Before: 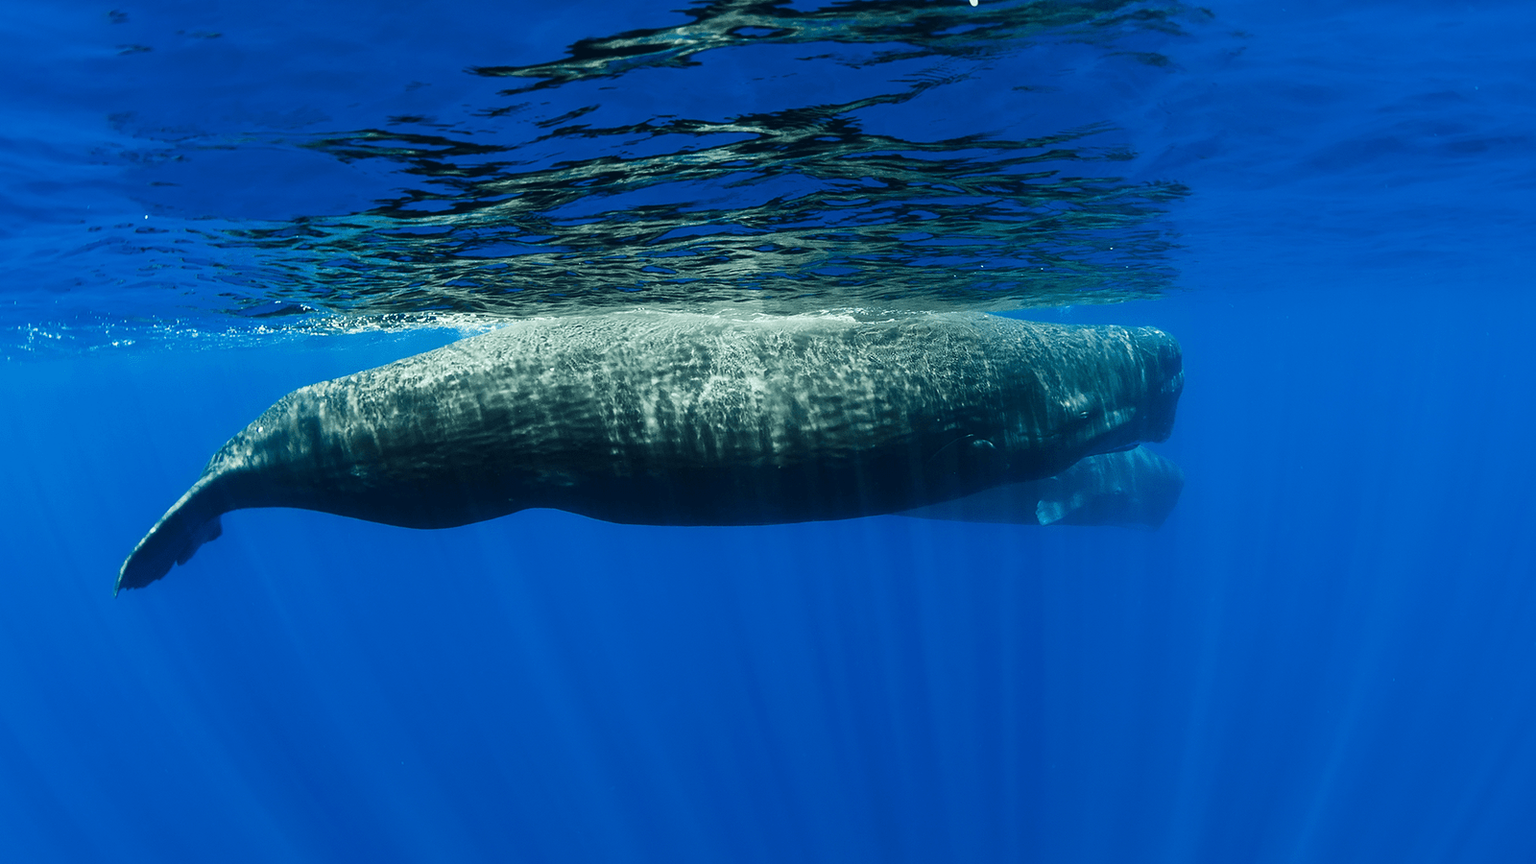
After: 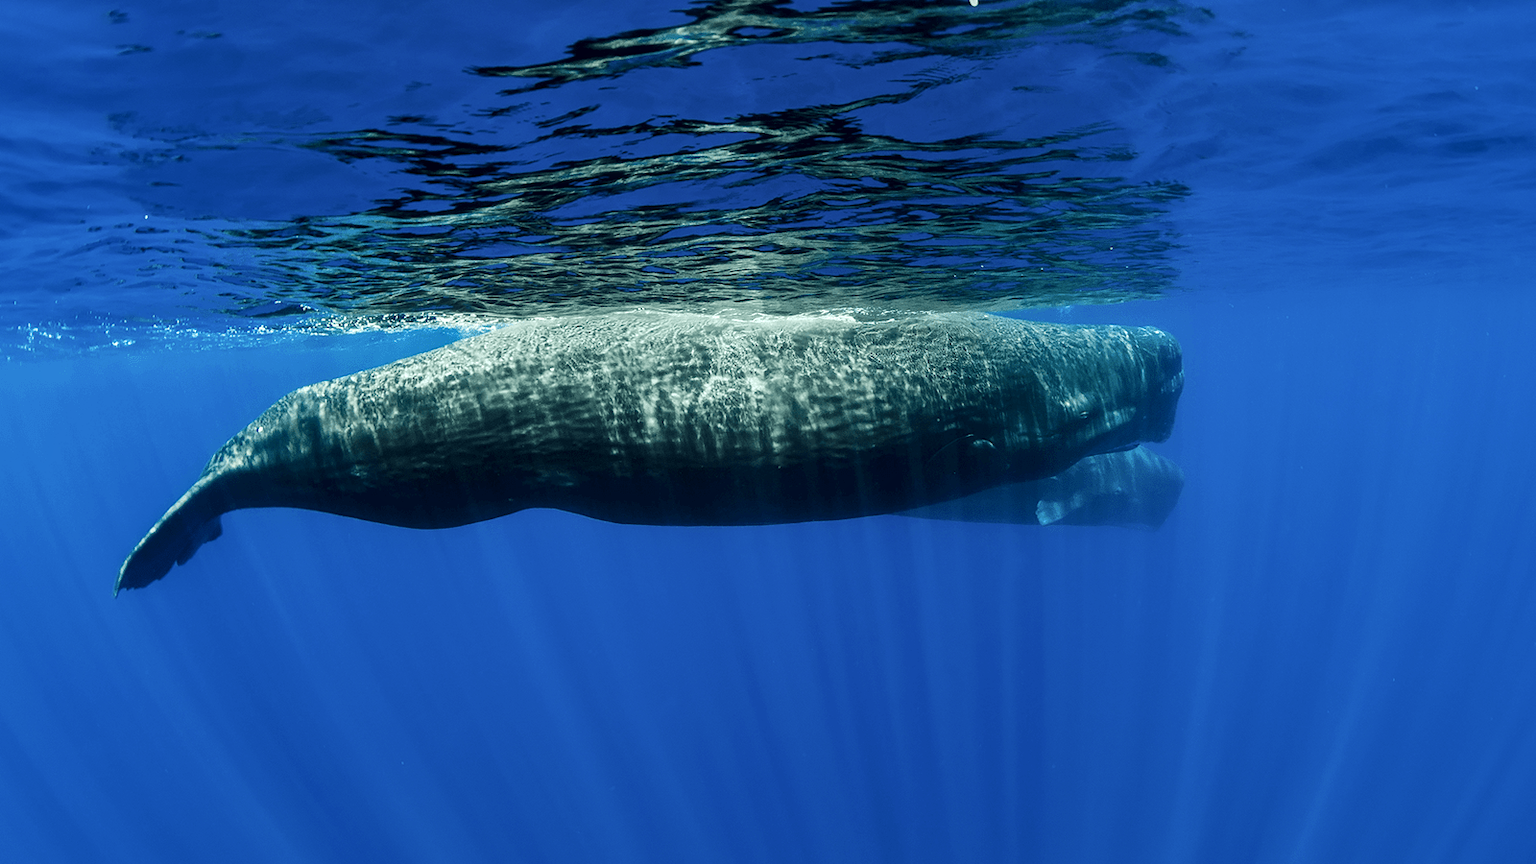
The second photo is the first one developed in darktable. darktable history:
local contrast: detail 130%
contrast brightness saturation: saturation -0.05
